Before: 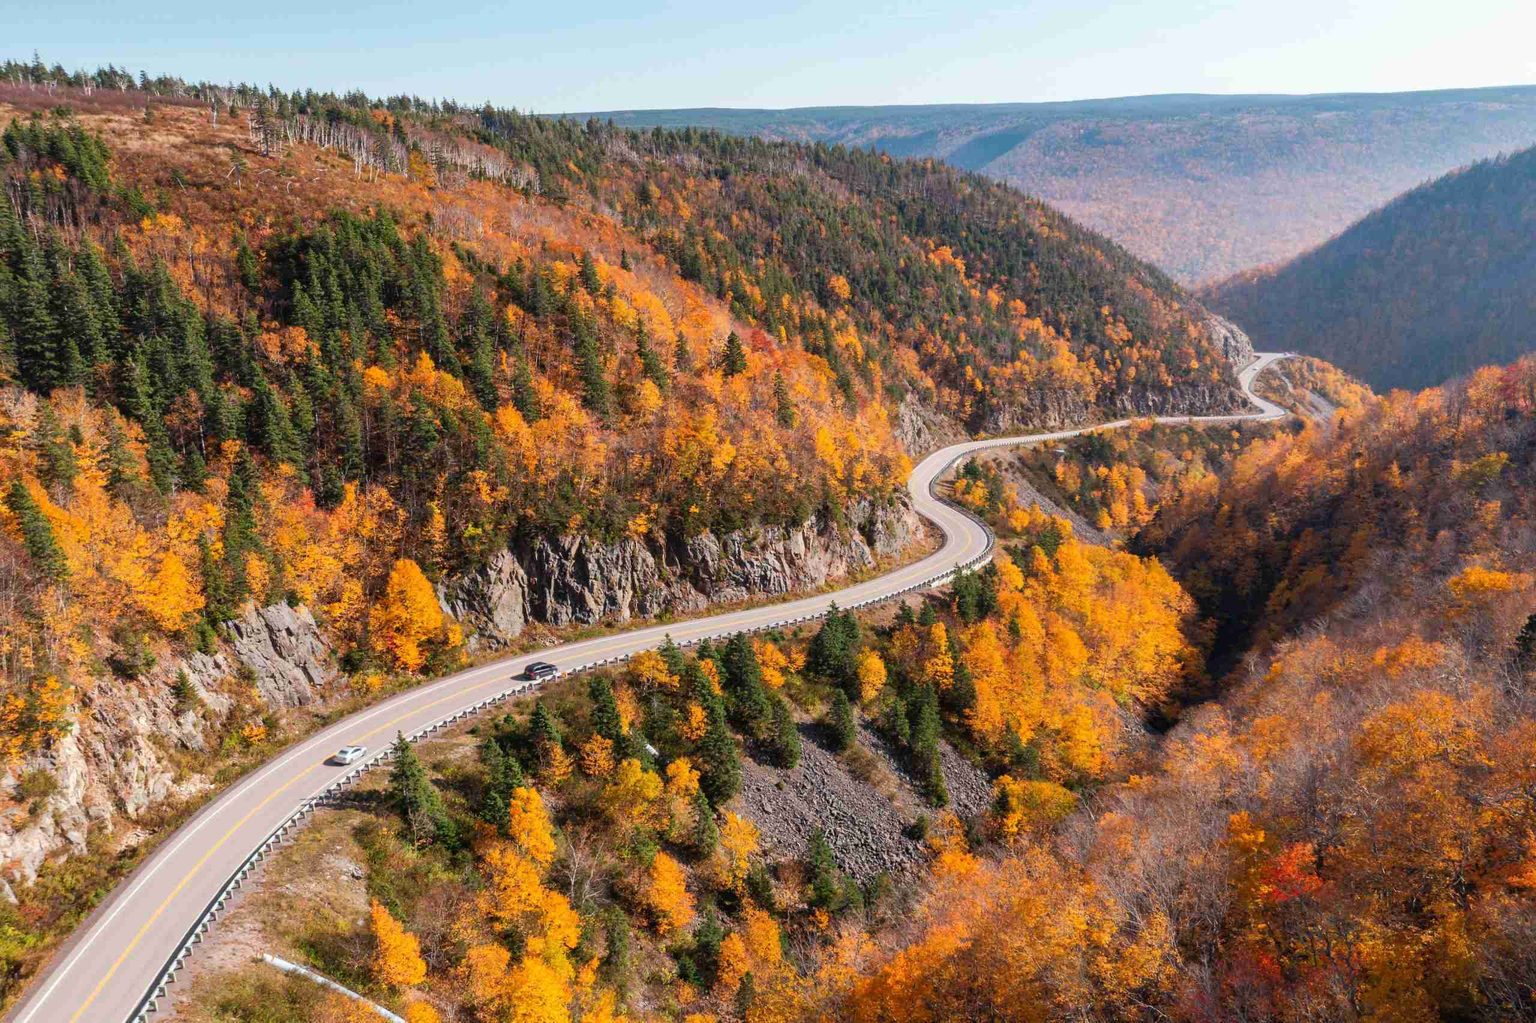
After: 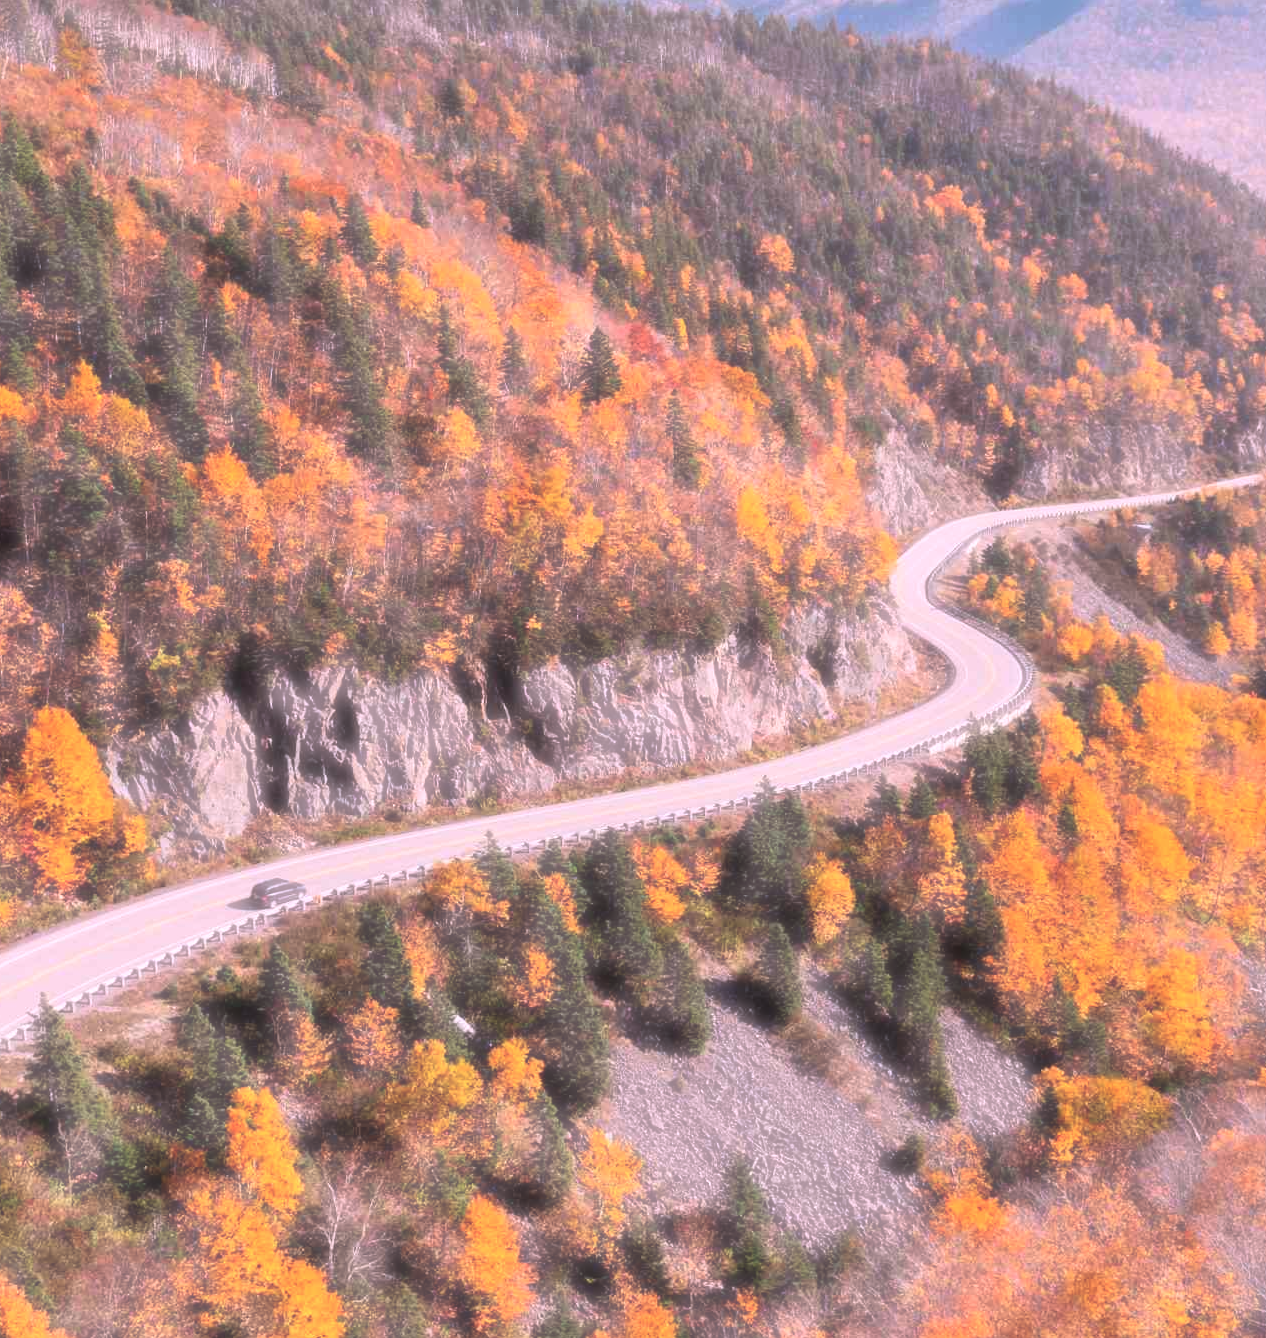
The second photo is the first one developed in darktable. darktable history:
exposure: black level correction 0, exposure 0.3 EV, compensate highlight preservation false
white balance: red 1.066, blue 1.119
haze removal: strength -0.9, distance 0.225, compatibility mode true, adaptive false
crop and rotate: angle 0.02°, left 24.353%, top 13.219%, right 26.156%, bottom 8.224%
